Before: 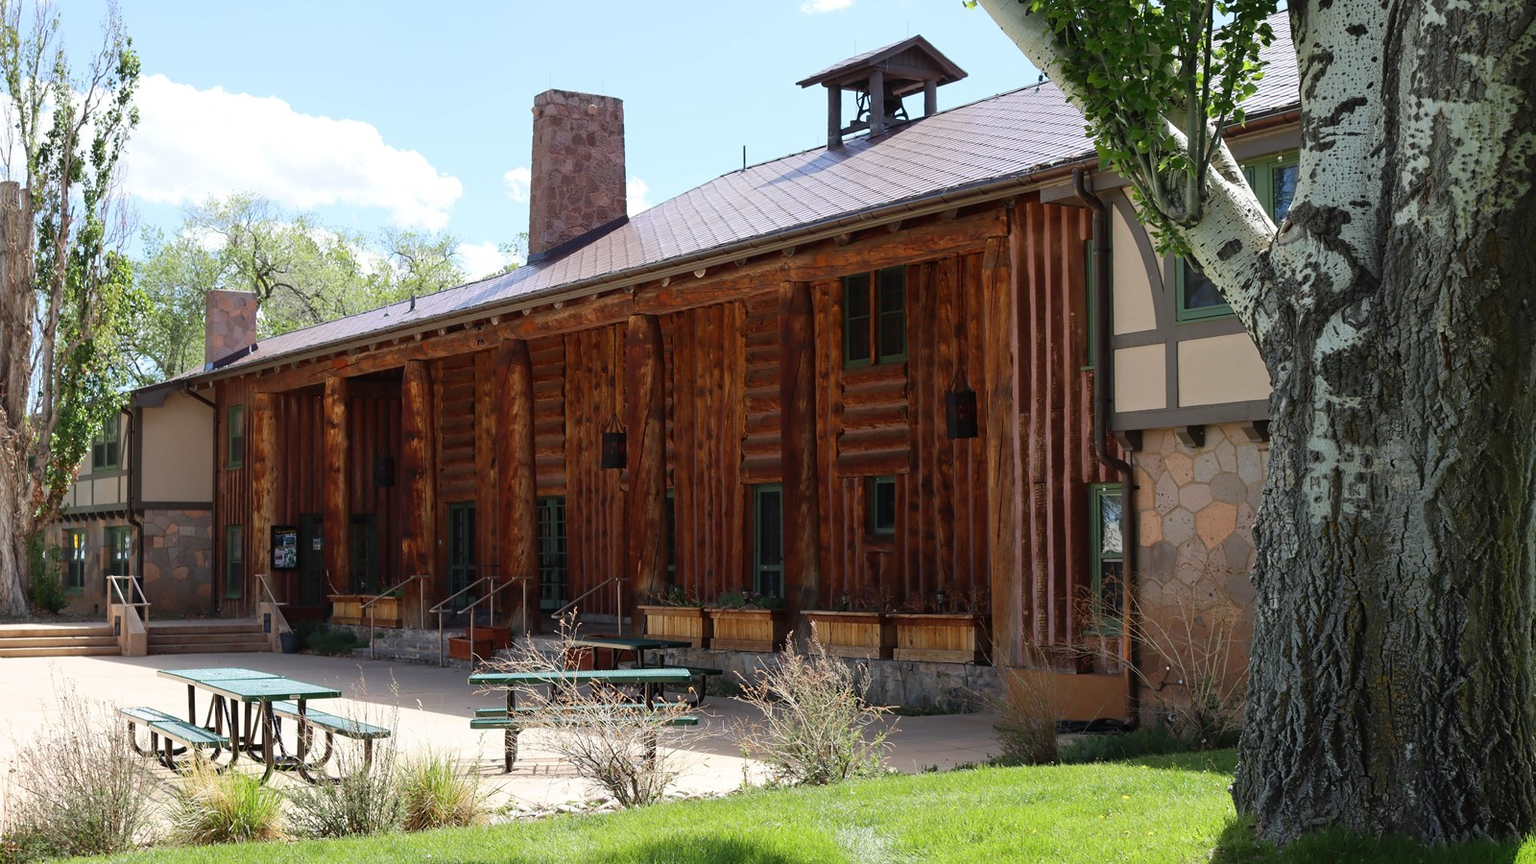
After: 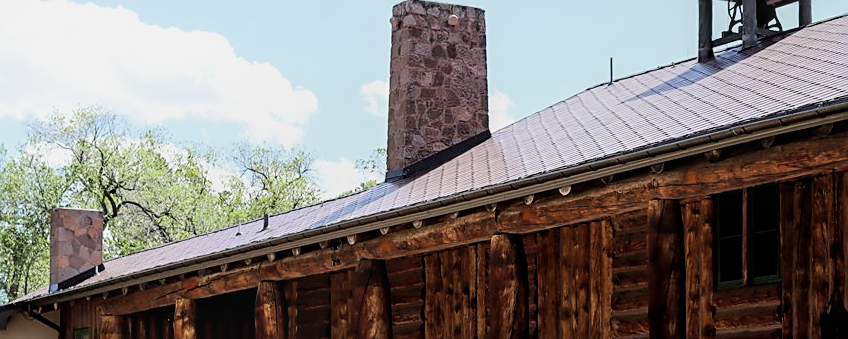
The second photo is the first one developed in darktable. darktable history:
crop: left 10.291%, top 10.551%, right 36.668%, bottom 51.701%
sharpen: amount 0.543
filmic rgb: black relative exposure -16 EV, white relative exposure 6.24 EV, hardness 5.05, contrast 1.354
local contrast: on, module defaults
